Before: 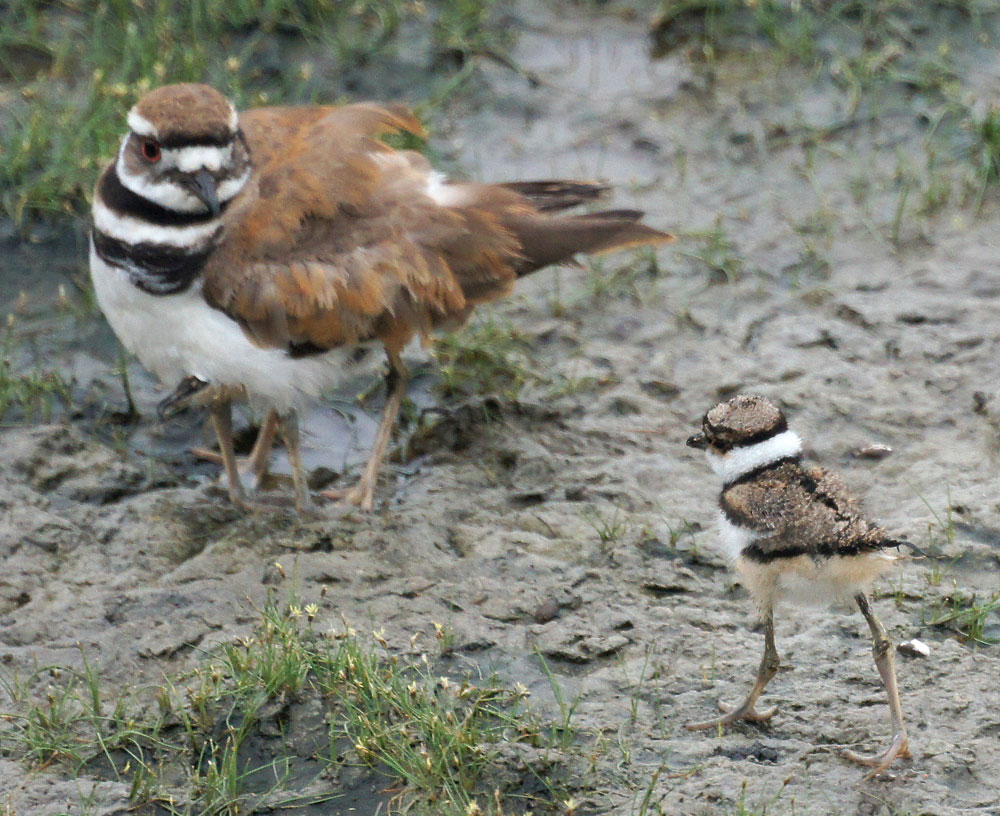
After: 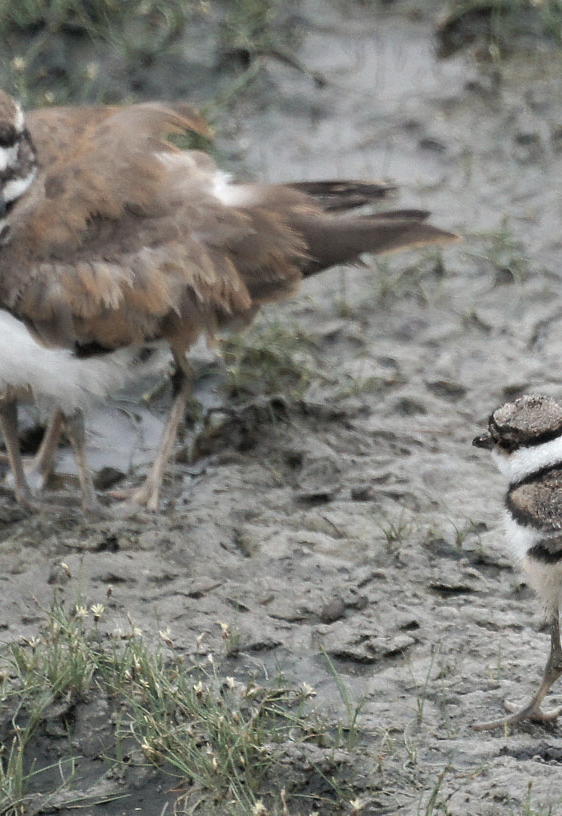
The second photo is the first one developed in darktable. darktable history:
crop: left 21.496%, right 22.254%
color correction: saturation 0.5
